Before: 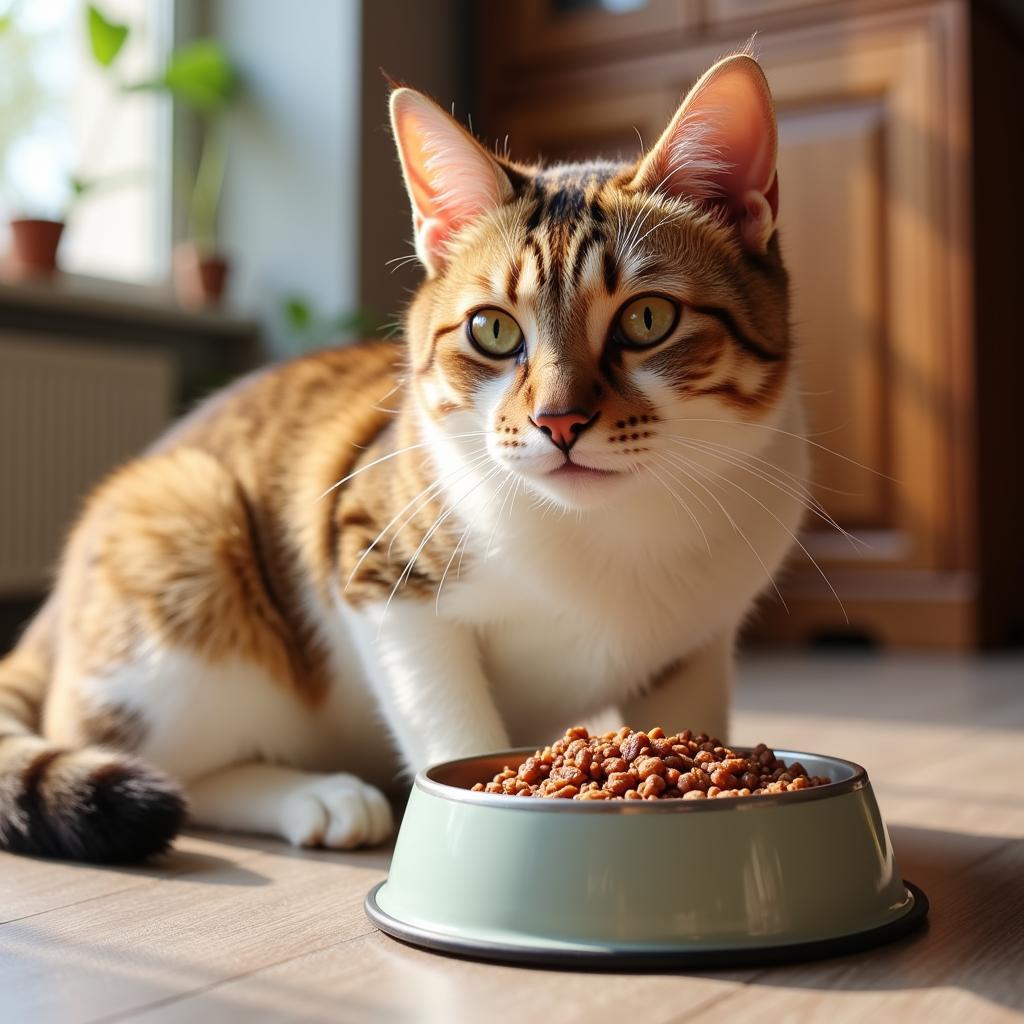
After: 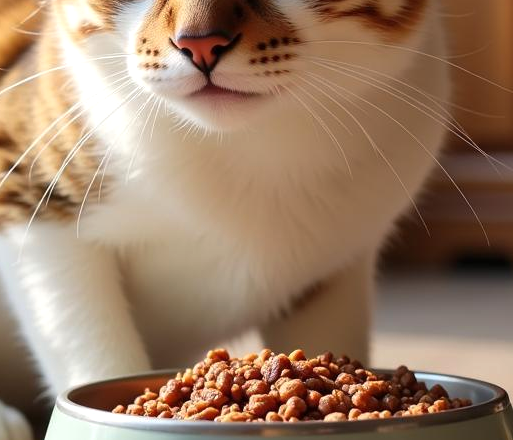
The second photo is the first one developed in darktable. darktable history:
exposure: exposure 0.131 EV, compensate exposure bias true, compensate highlight preservation false
base curve: curves: ch0 [(0, 0) (0.303, 0.277) (1, 1)], preserve colors none
crop: left 35.152%, top 36.944%, right 14.699%, bottom 20.012%
